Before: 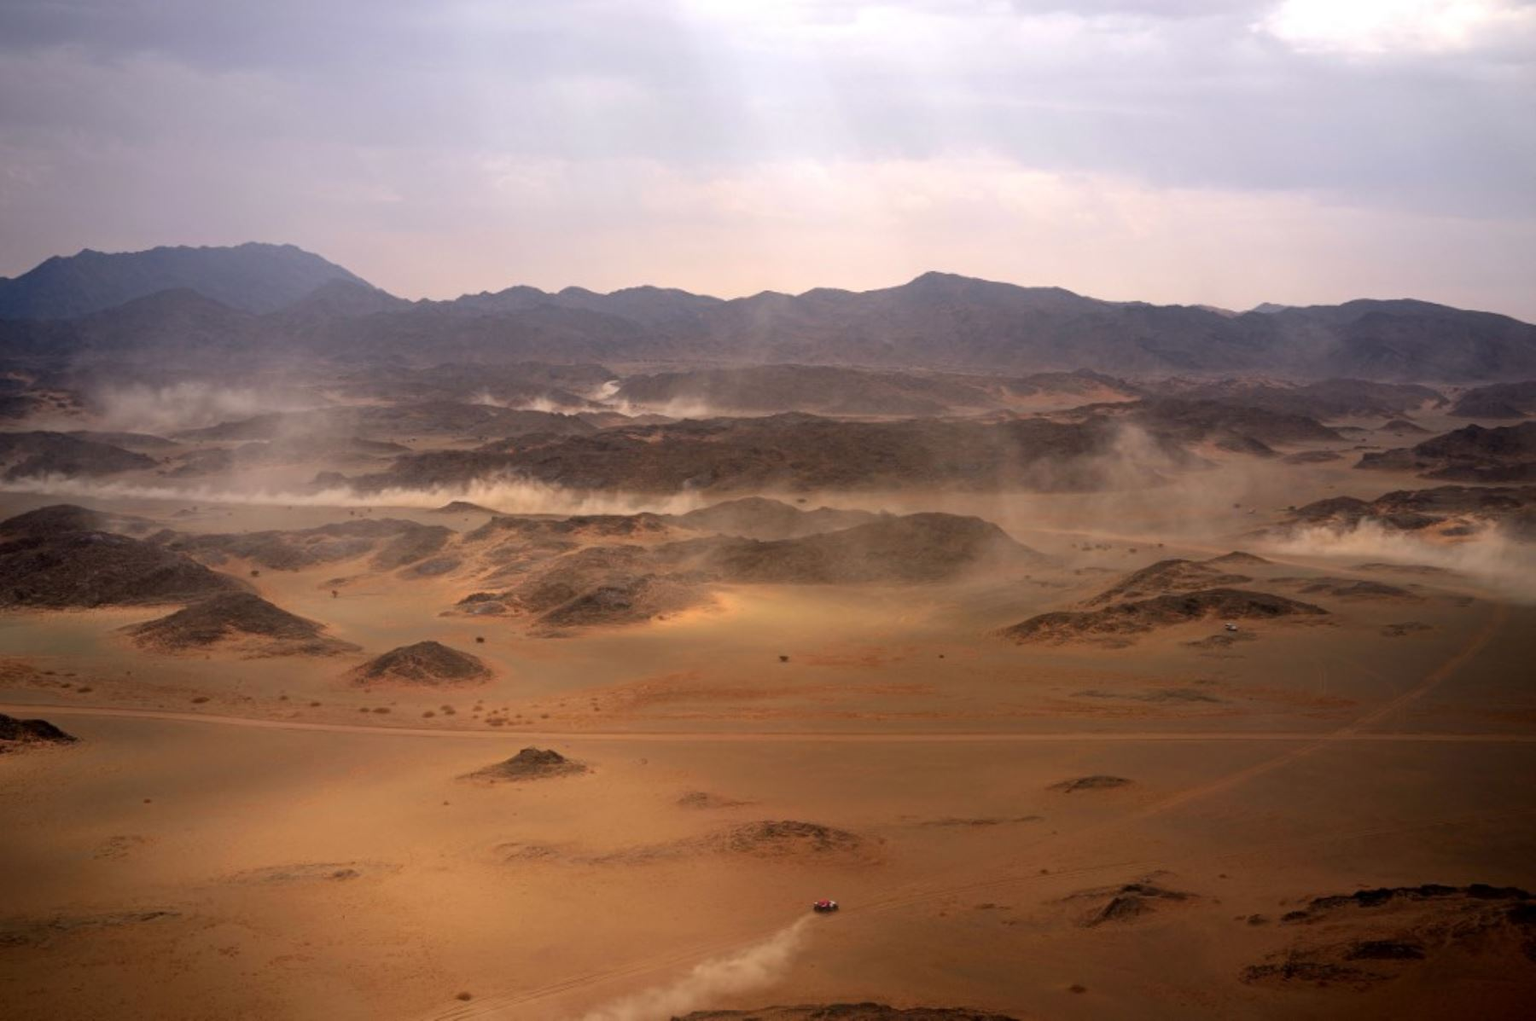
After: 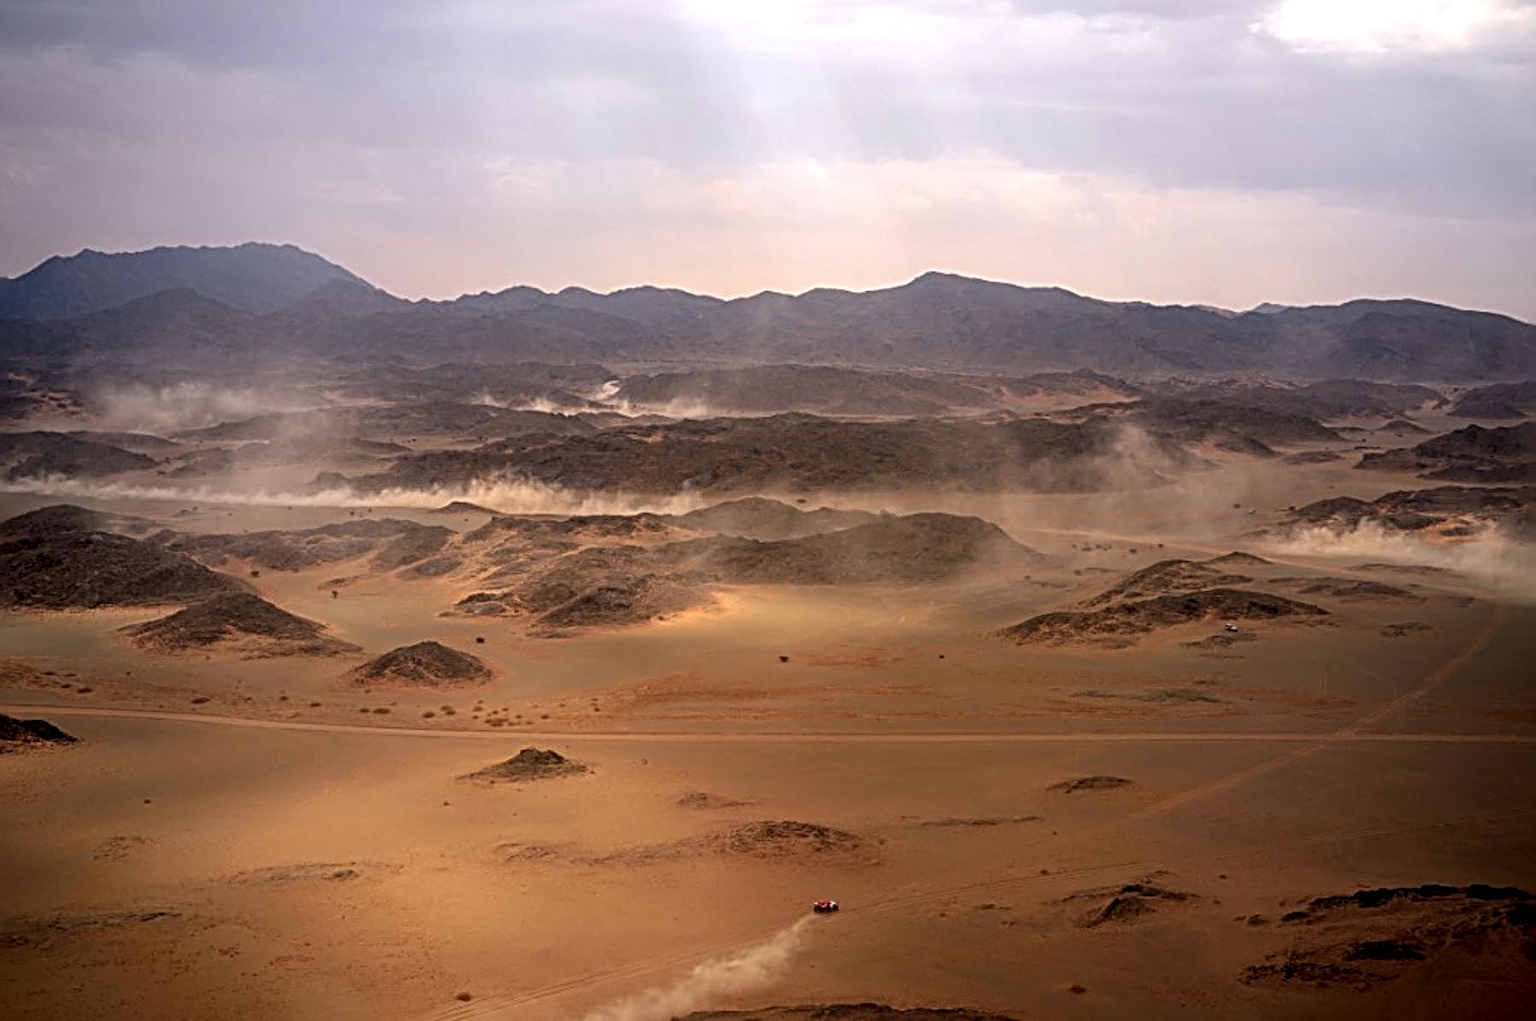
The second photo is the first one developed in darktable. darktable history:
local contrast: on, module defaults
sharpen: radius 3.647, amount 0.941
